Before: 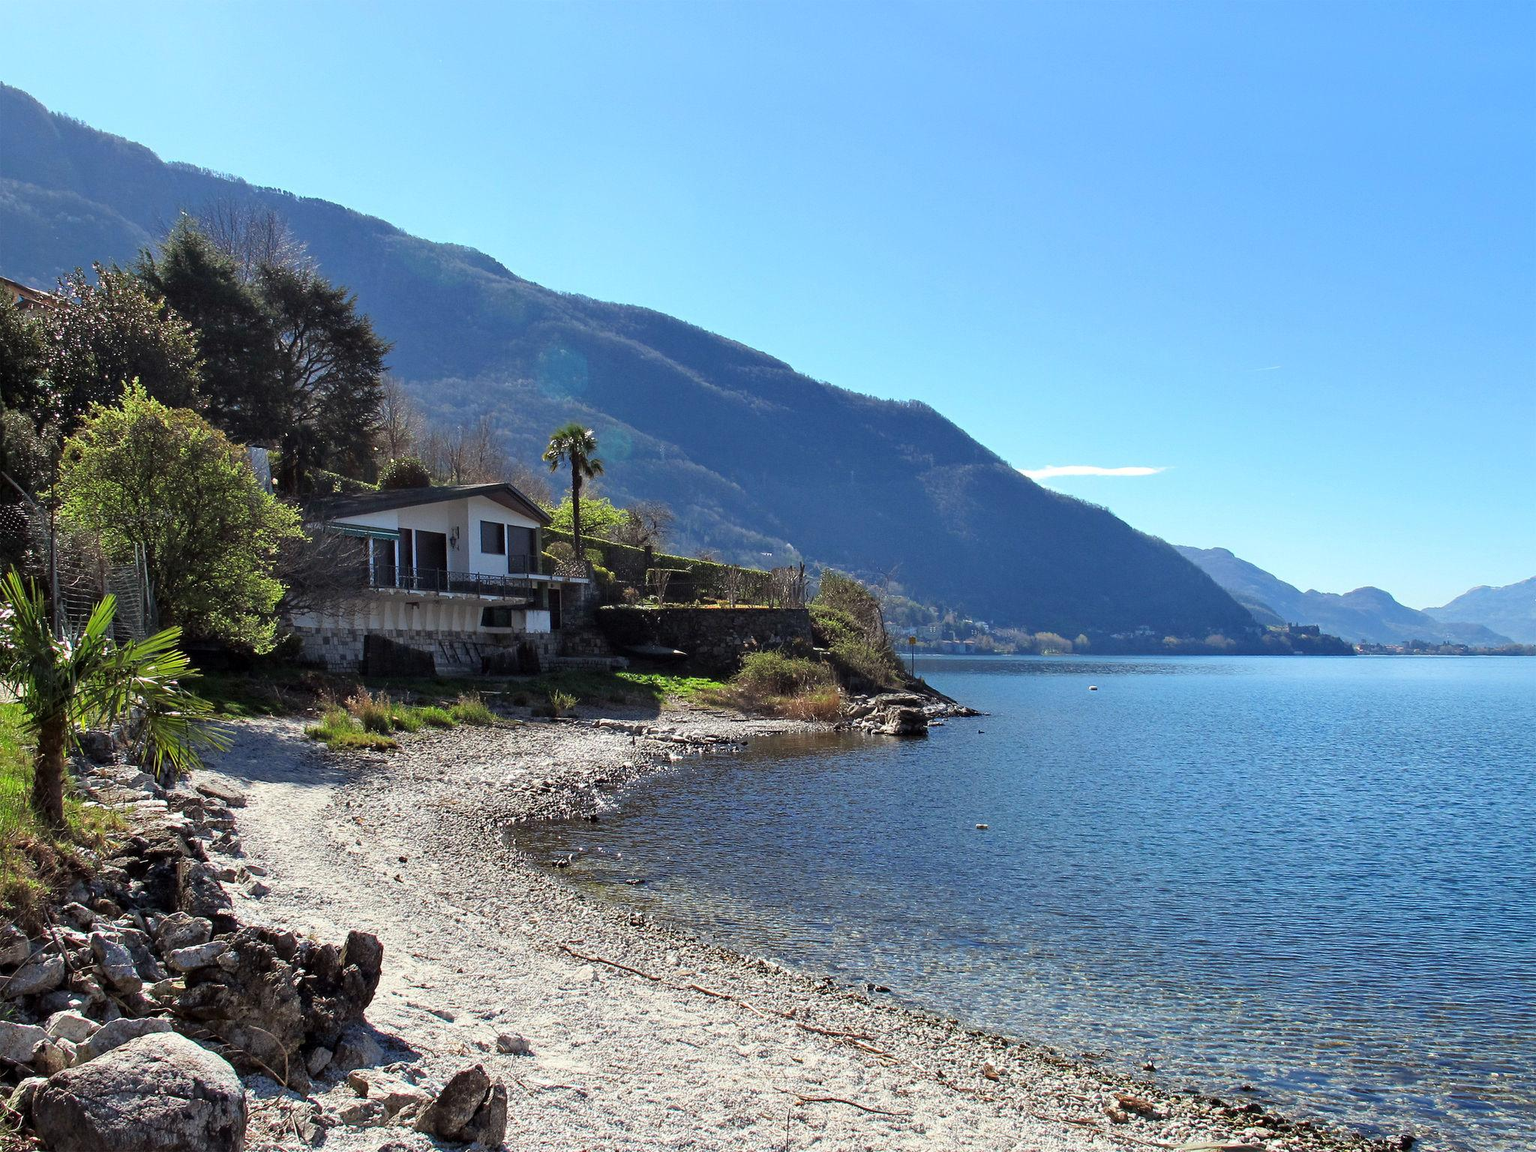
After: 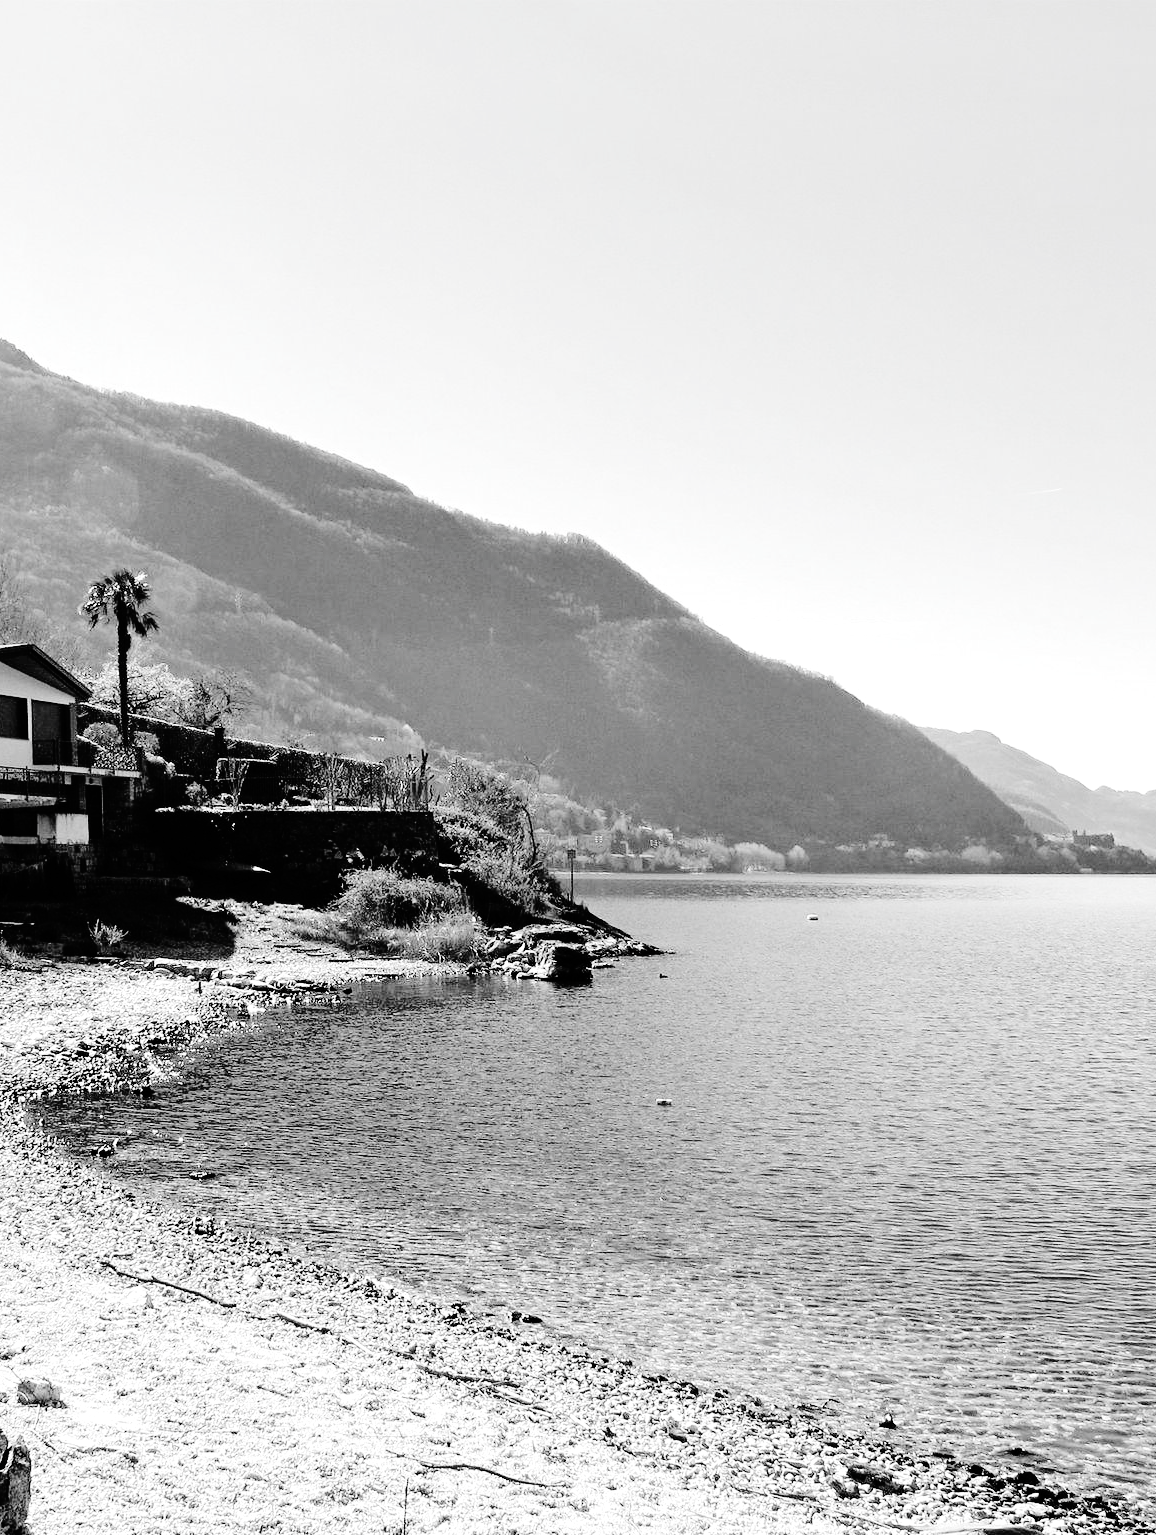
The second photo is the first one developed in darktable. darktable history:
contrast brightness saturation: saturation -0.997
crop: left 31.514%, top 0.013%, right 12.01%
base curve: curves: ch0 [(0, 0) (0.036, 0.01) (0.123, 0.254) (0.258, 0.504) (0.507, 0.748) (1, 1)], preserve colors none
tone equalizer: -8 EV -0.422 EV, -7 EV -0.423 EV, -6 EV -0.335 EV, -5 EV -0.224 EV, -3 EV 0.188 EV, -2 EV 0.337 EV, -1 EV 0.37 EV, +0 EV 0.437 EV
